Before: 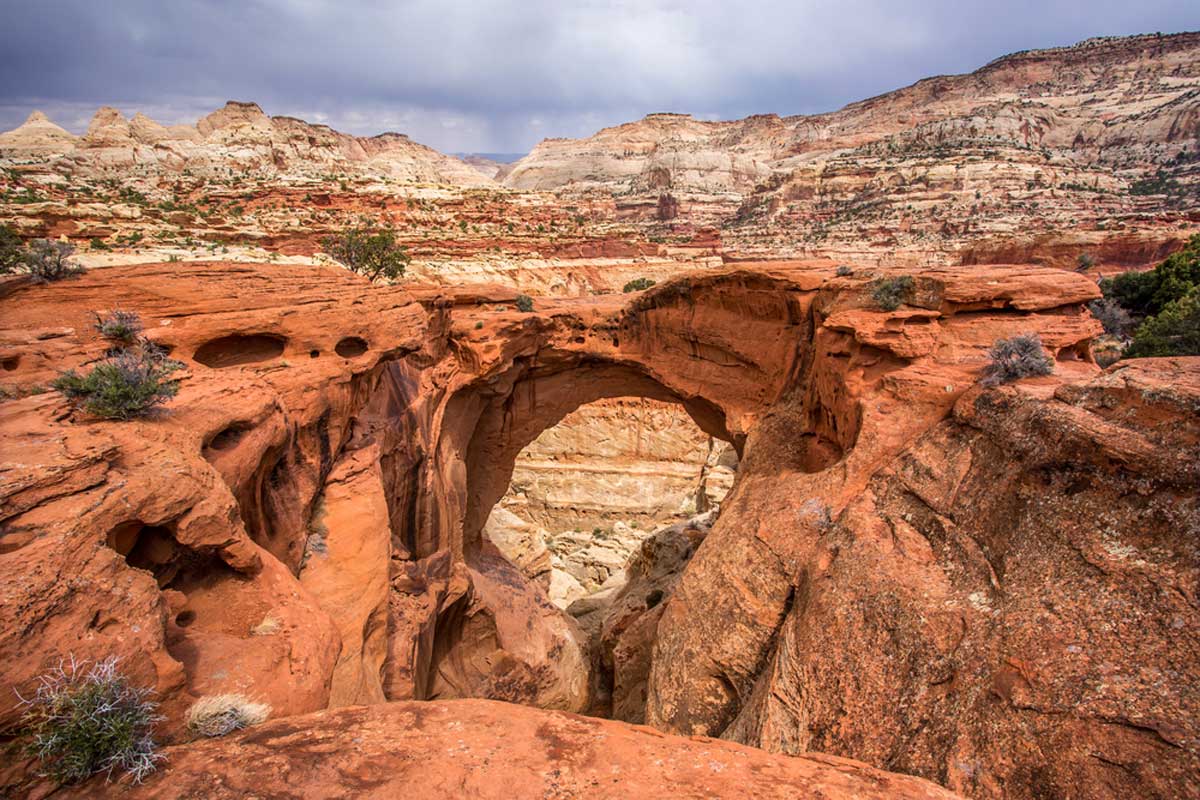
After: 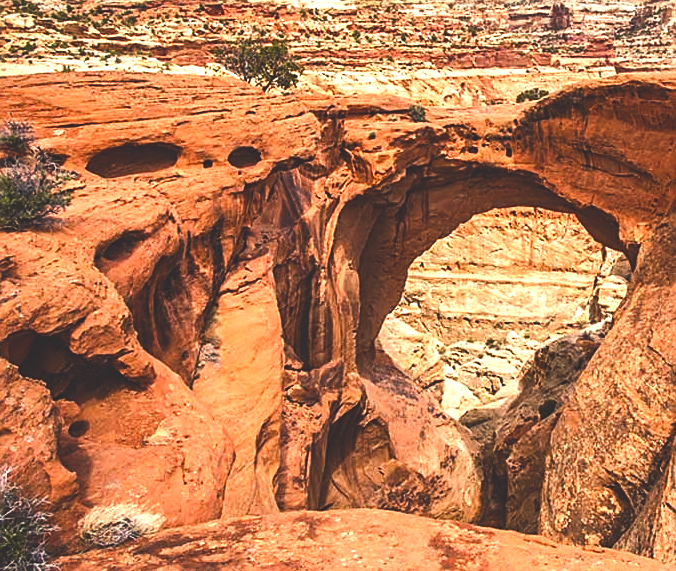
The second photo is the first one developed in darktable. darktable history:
tone equalizer: -8 EV -1.08 EV, -7 EV -1.01 EV, -6 EV -0.867 EV, -5 EV -0.578 EV, -3 EV 0.578 EV, -2 EV 0.867 EV, -1 EV 1.01 EV, +0 EV 1.08 EV, edges refinement/feathering 500, mask exposure compensation -1.57 EV, preserve details no
color balance rgb: shadows lift › chroma 2%, shadows lift › hue 247.2°, power › chroma 0.3%, power › hue 25.2°, highlights gain › chroma 3%, highlights gain › hue 60°, global offset › luminance 2%, perceptual saturation grading › global saturation 20%, perceptual saturation grading › highlights -20%, perceptual saturation grading › shadows 30%
crop: left 8.966%, top 23.852%, right 34.699%, bottom 4.703%
exposure: black level correction -0.014, exposure -0.193 EV, compensate highlight preservation false
sharpen: on, module defaults
